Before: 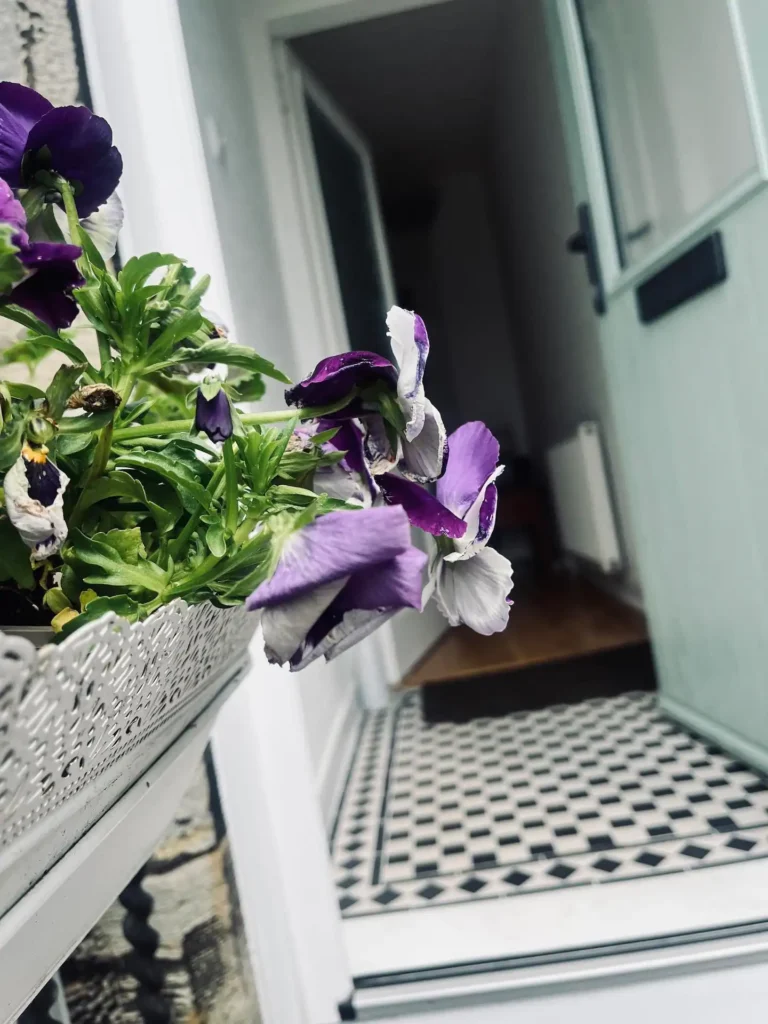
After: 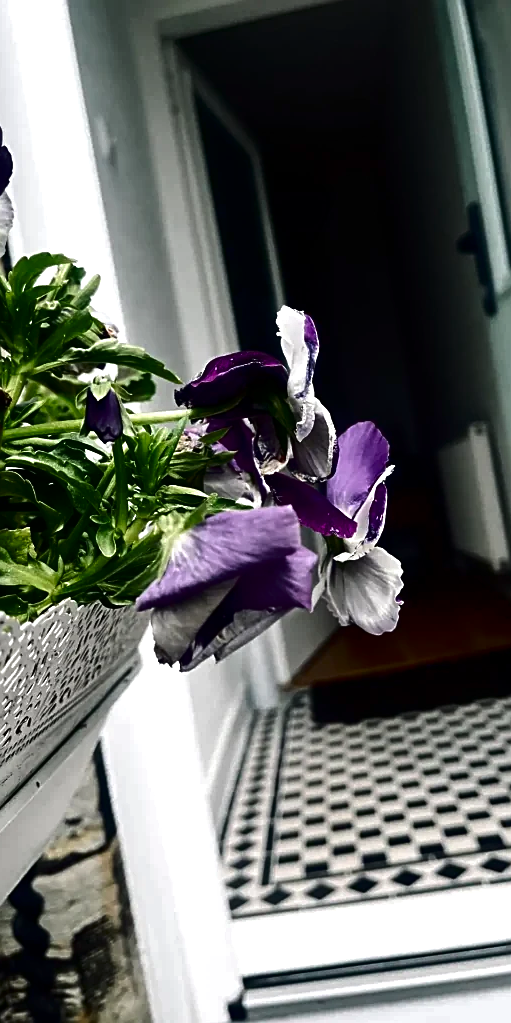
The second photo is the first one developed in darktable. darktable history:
contrast brightness saturation: brightness -0.504
sharpen: on, module defaults
crop and rotate: left 14.345%, right 18.989%
tone equalizer: -8 EV -0.391 EV, -7 EV -0.367 EV, -6 EV -0.315 EV, -5 EV -0.254 EV, -3 EV 0.238 EV, -2 EV 0.358 EV, -1 EV 0.38 EV, +0 EV 0.431 EV, edges refinement/feathering 500, mask exposure compensation -1.57 EV, preserve details no
